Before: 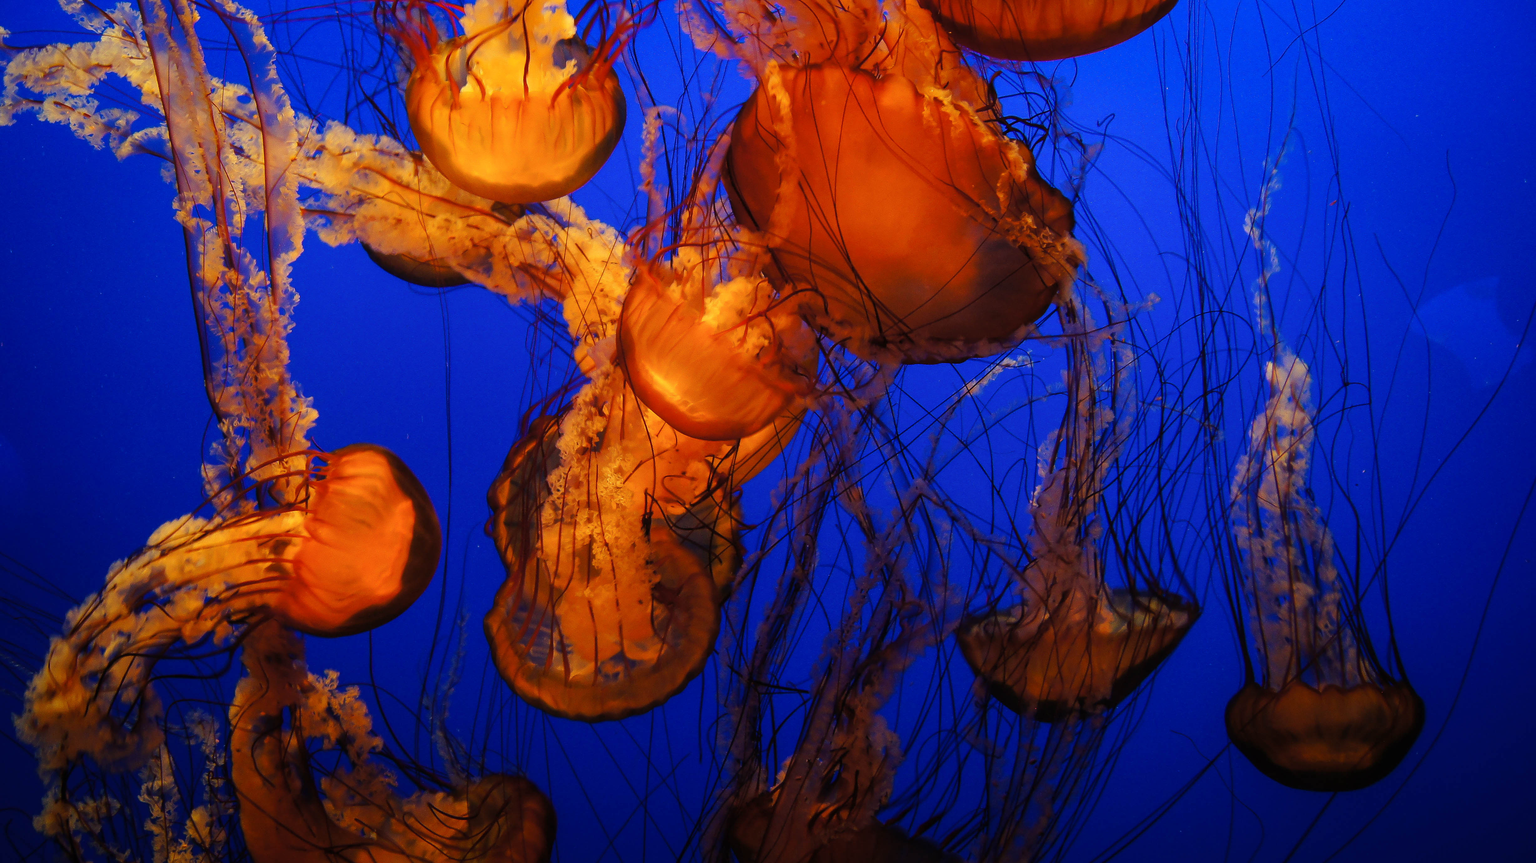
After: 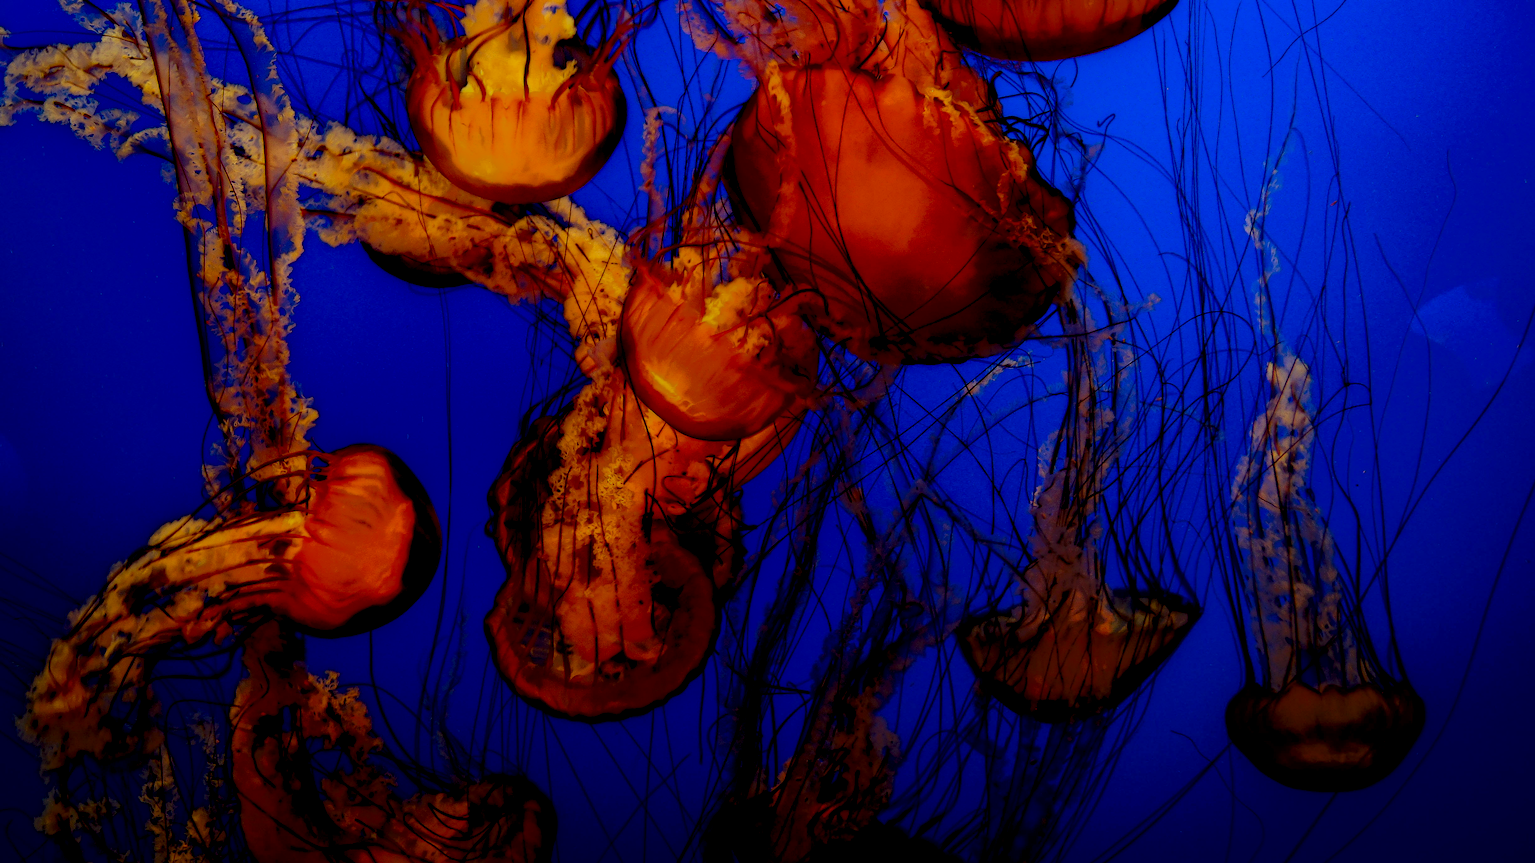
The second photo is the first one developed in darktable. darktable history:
local contrast: highlights 2%, shadows 241%, detail 164%, midtone range 0.005
